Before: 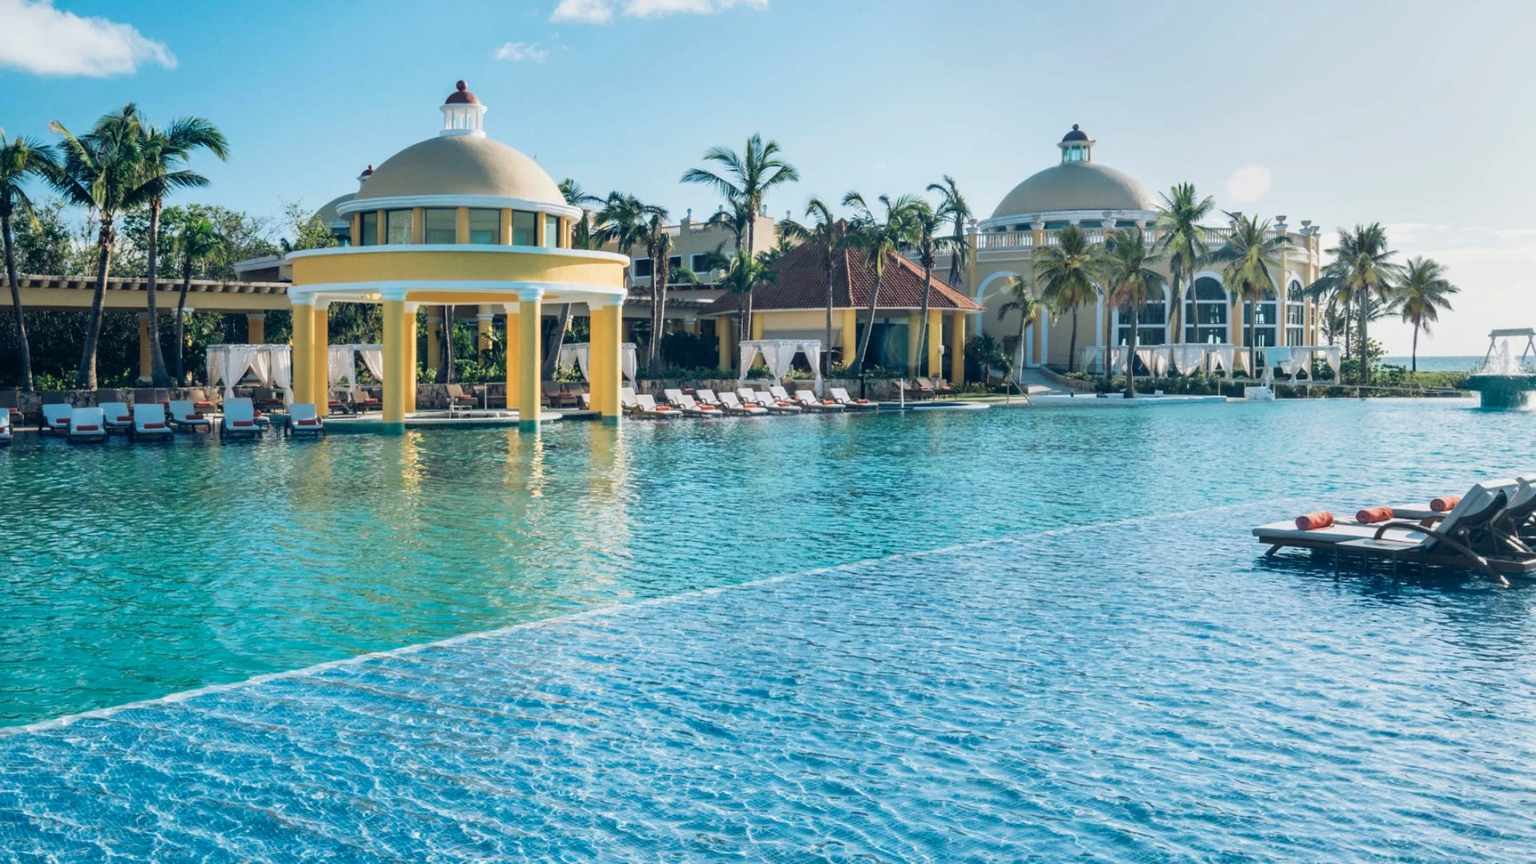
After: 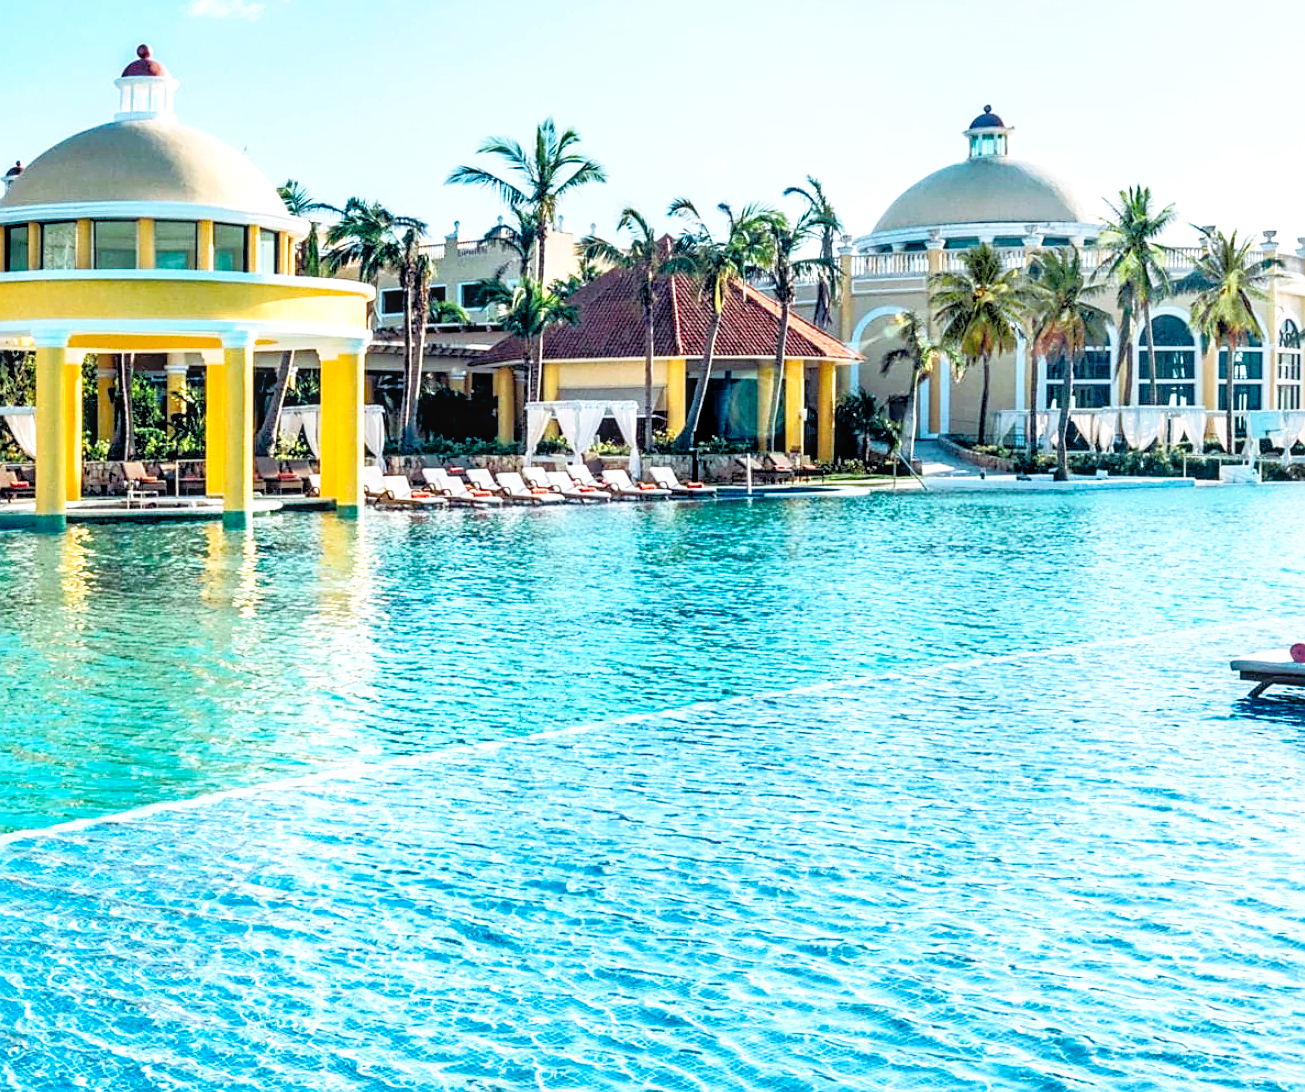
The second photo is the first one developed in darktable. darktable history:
crop and rotate: left 23.267%, top 5.638%, right 14.872%, bottom 2.304%
color calibration: illuminant same as pipeline (D50), adaptation XYZ, x 0.346, y 0.358, temperature 5018.36 K
exposure: black level correction 0, exposure 0.702 EV, compensate highlight preservation false
sharpen: on, module defaults
local contrast: on, module defaults
color balance rgb: shadows lift › chroma 9.694%, shadows lift › hue 42.99°, global offset › luminance -0.843%, perceptual saturation grading › global saturation 30.289%
tone curve: curves: ch0 [(0, 0) (0.003, 0.003) (0.011, 0.005) (0.025, 0.008) (0.044, 0.012) (0.069, 0.02) (0.1, 0.031) (0.136, 0.047) (0.177, 0.088) (0.224, 0.141) (0.277, 0.222) (0.335, 0.32) (0.399, 0.422) (0.468, 0.523) (0.543, 0.623) (0.623, 0.716) (0.709, 0.796) (0.801, 0.88) (0.898, 0.958) (1, 1)], preserve colors none
tone equalizer: -8 EV -1.8 EV, -7 EV -1.14 EV, -6 EV -1.58 EV, edges refinement/feathering 500, mask exposure compensation -1.57 EV, preserve details no
